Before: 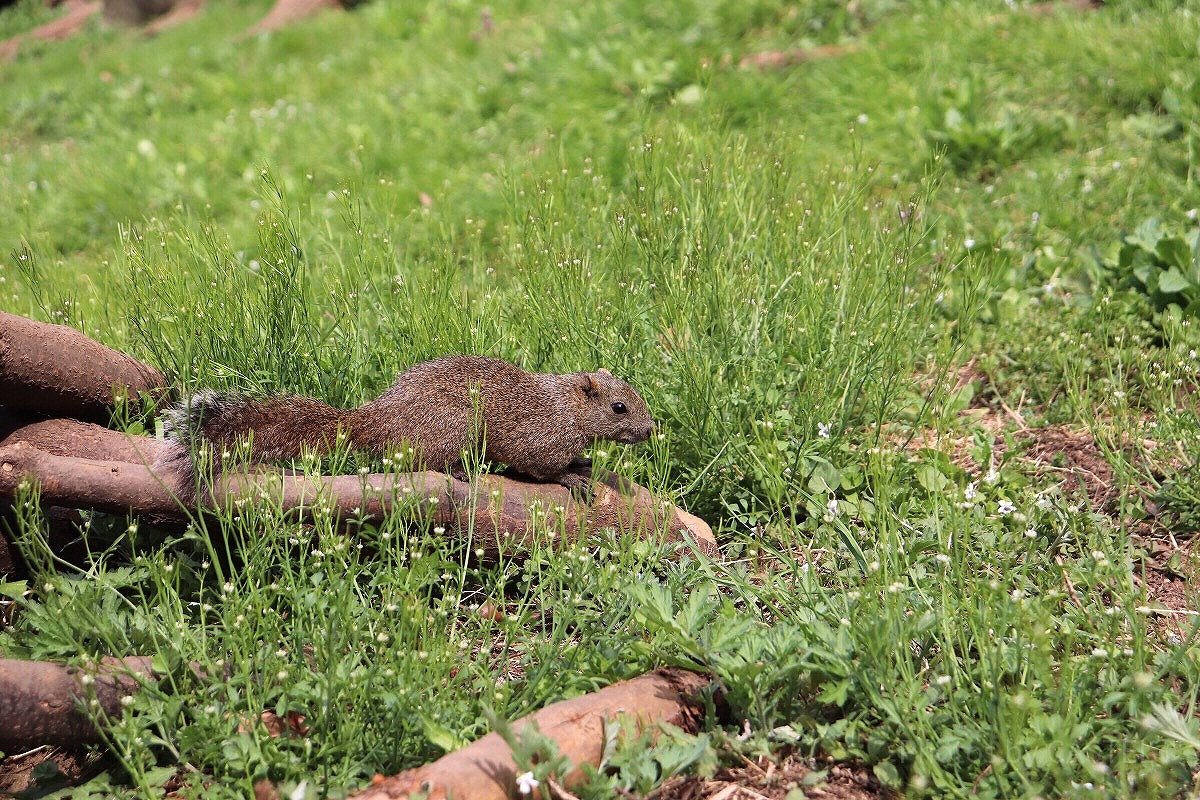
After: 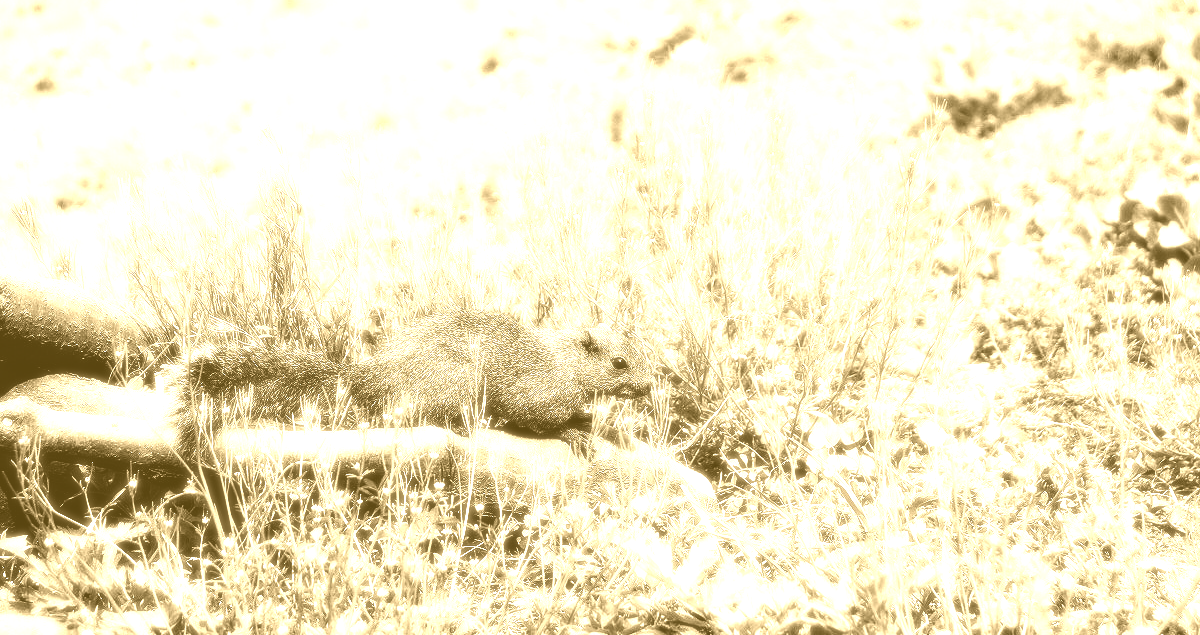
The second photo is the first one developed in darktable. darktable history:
exposure: black level correction 0.001, exposure 0.5 EV, compensate exposure bias true, compensate highlight preservation false
colorize: hue 36°, source mix 100%
bloom: size 0%, threshold 54.82%, strength 8.31%
crop and rotate: top 5.667%, bottom 14.937%
contrast brightness saturation: contrast 0.13, brightness -0.24, saturation 0.14
